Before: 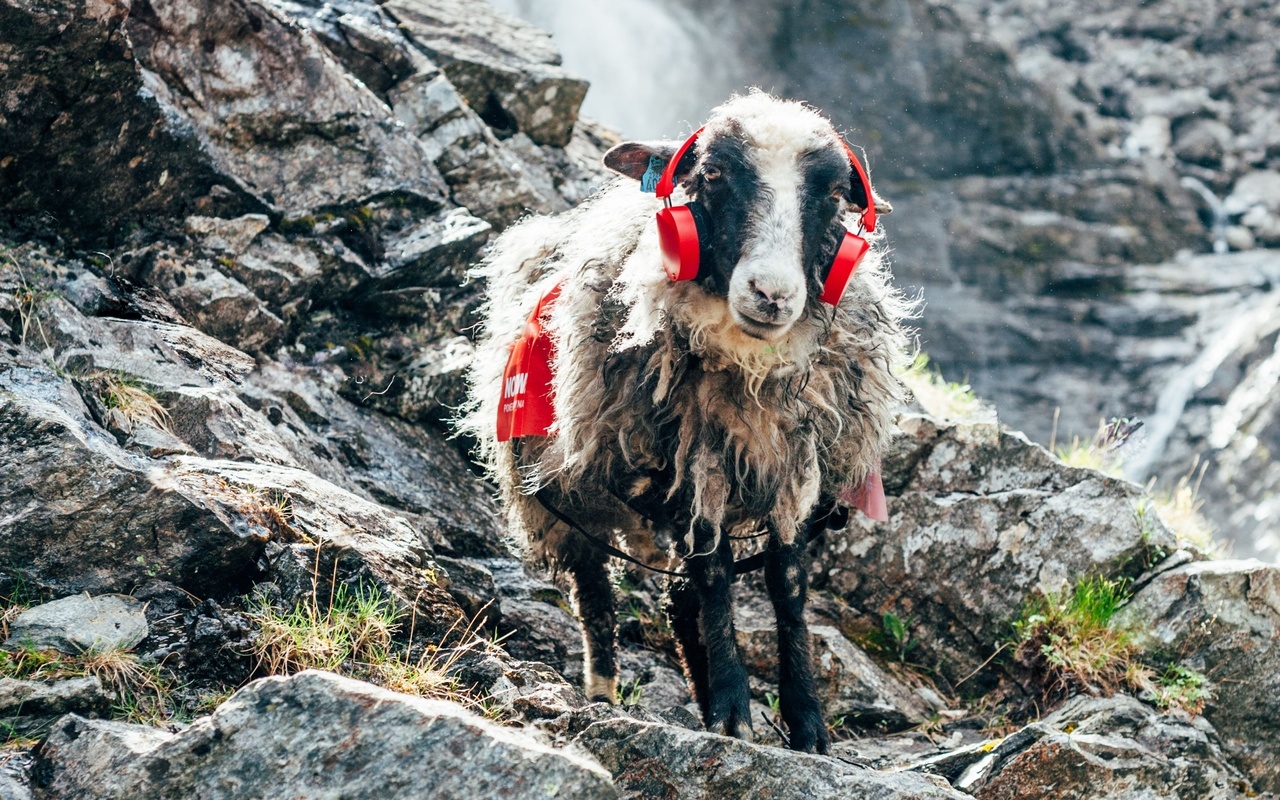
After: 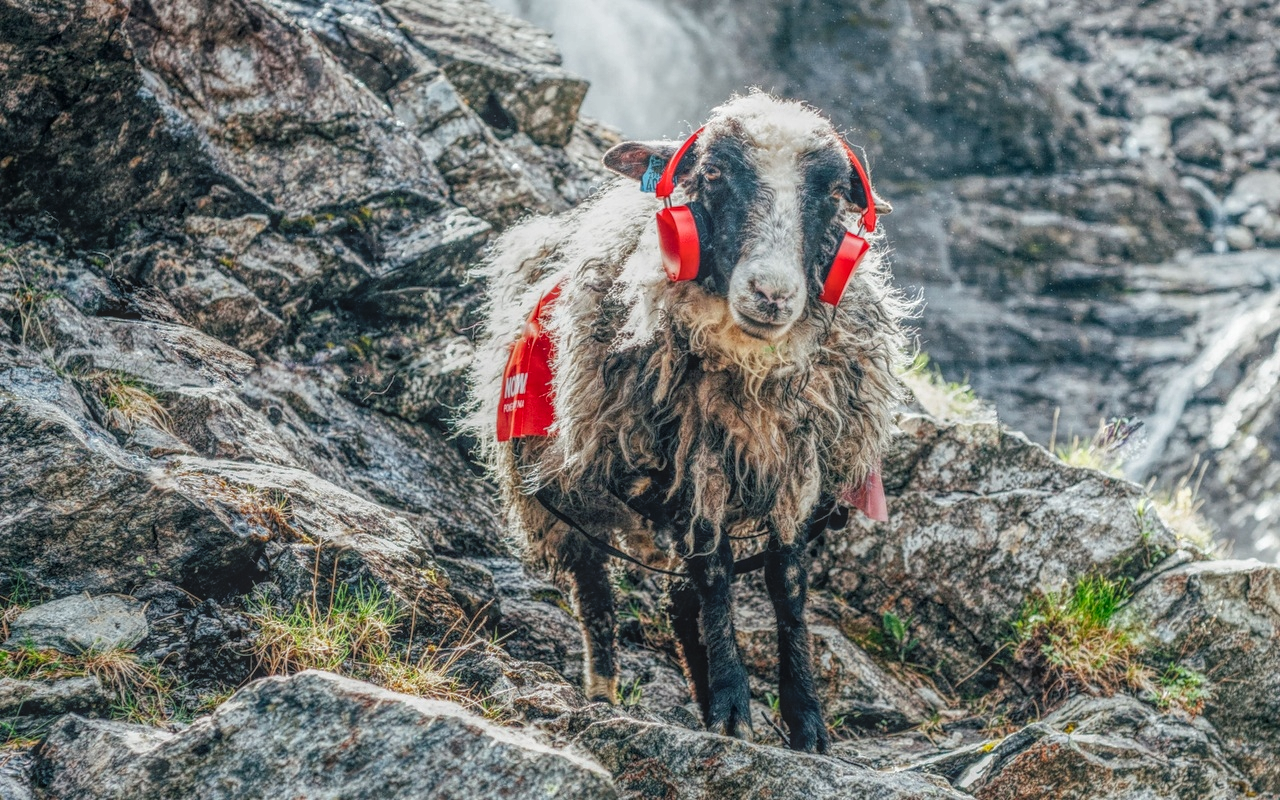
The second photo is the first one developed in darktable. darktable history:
tone equalizer: edges refinement/feathering 500, mask exposure compensation -1.57 EV, preserve details no
local contrast: highlights 20%, shadows 27%, detail 200%, midtone range 0.2
